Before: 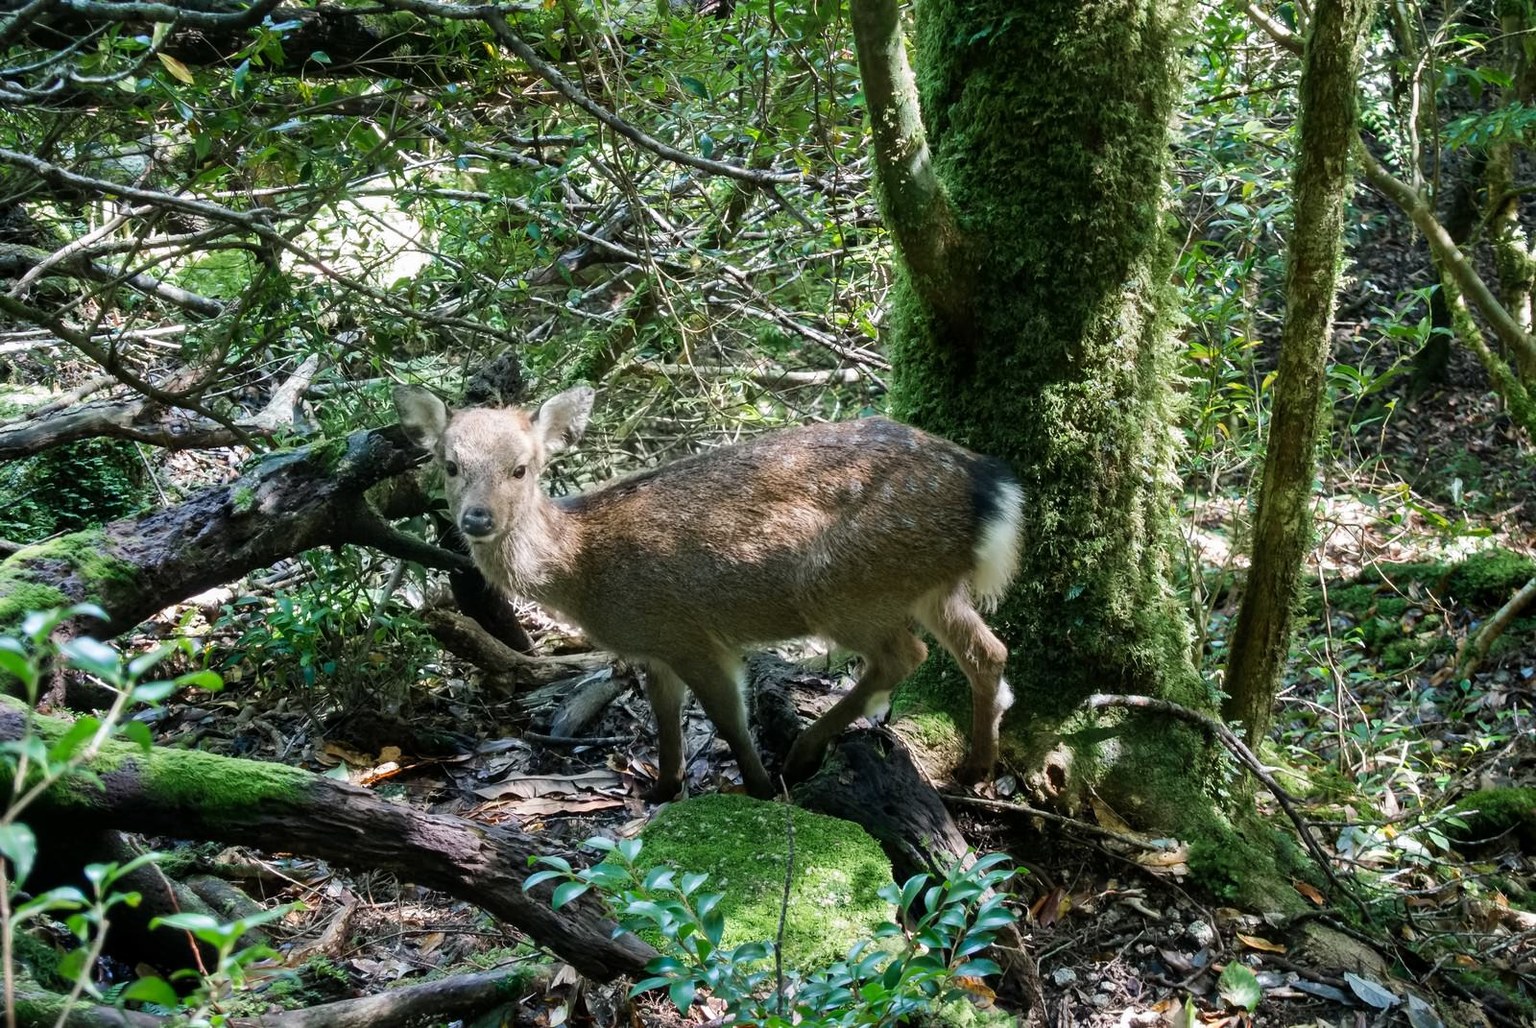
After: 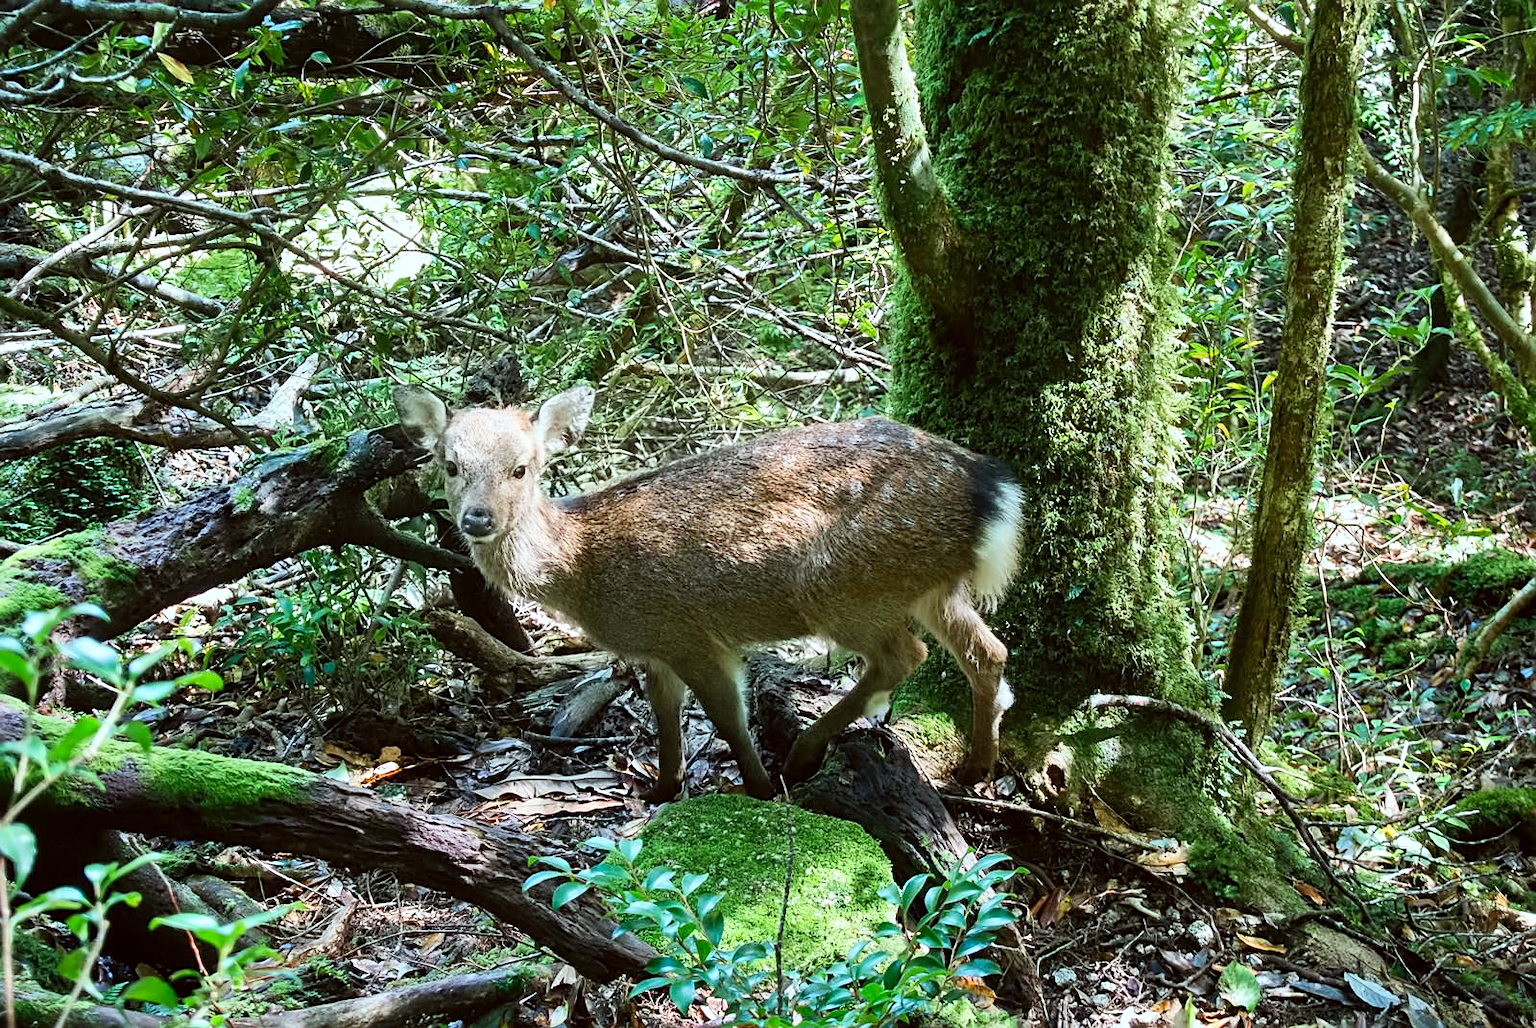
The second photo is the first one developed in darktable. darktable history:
color correction: highlights a* -5.1, highlights b* -4.49, shadows a* 3.77, shadows b* 4.13
contrast brightness saturation: contrast 0.201, brightness 0.169, saturation 0.23
sharpen: on, module defaults
local contrast: mode bilateral grid, contrast 15, coarseness 37, detail 105%, midtone range 0.2
